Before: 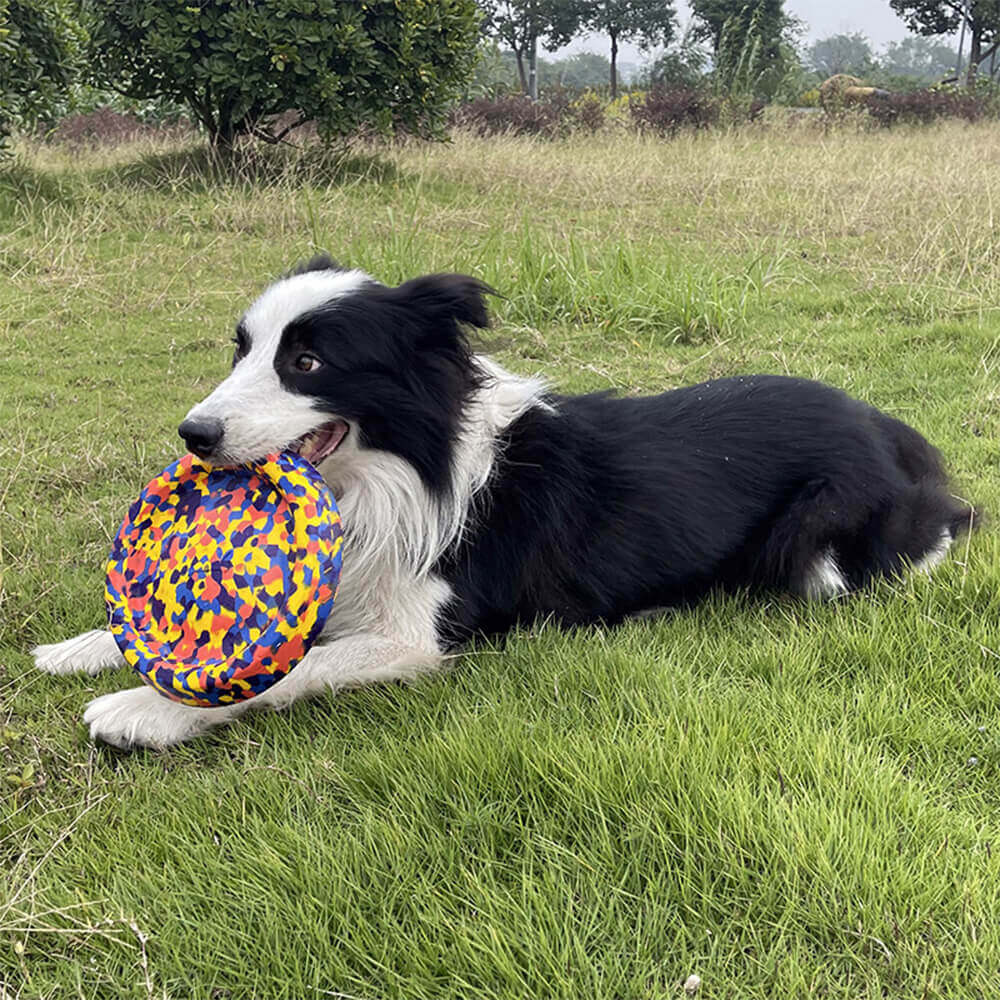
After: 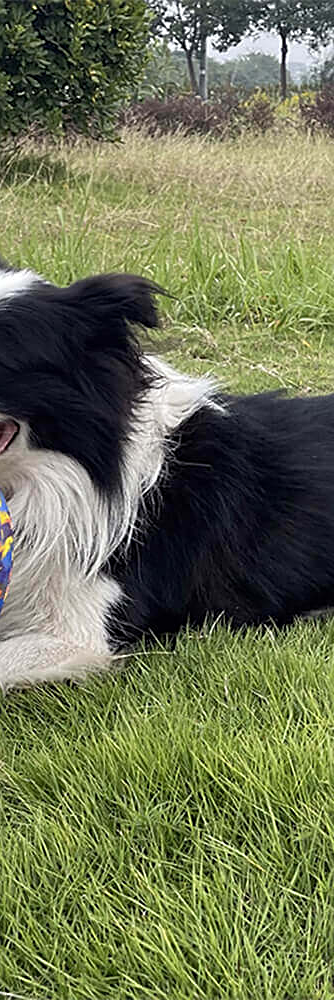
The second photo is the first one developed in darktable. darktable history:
crop: left 33.067%, right 33.434%
sharpen: on, module defaults
color zones: mix -133.17%
